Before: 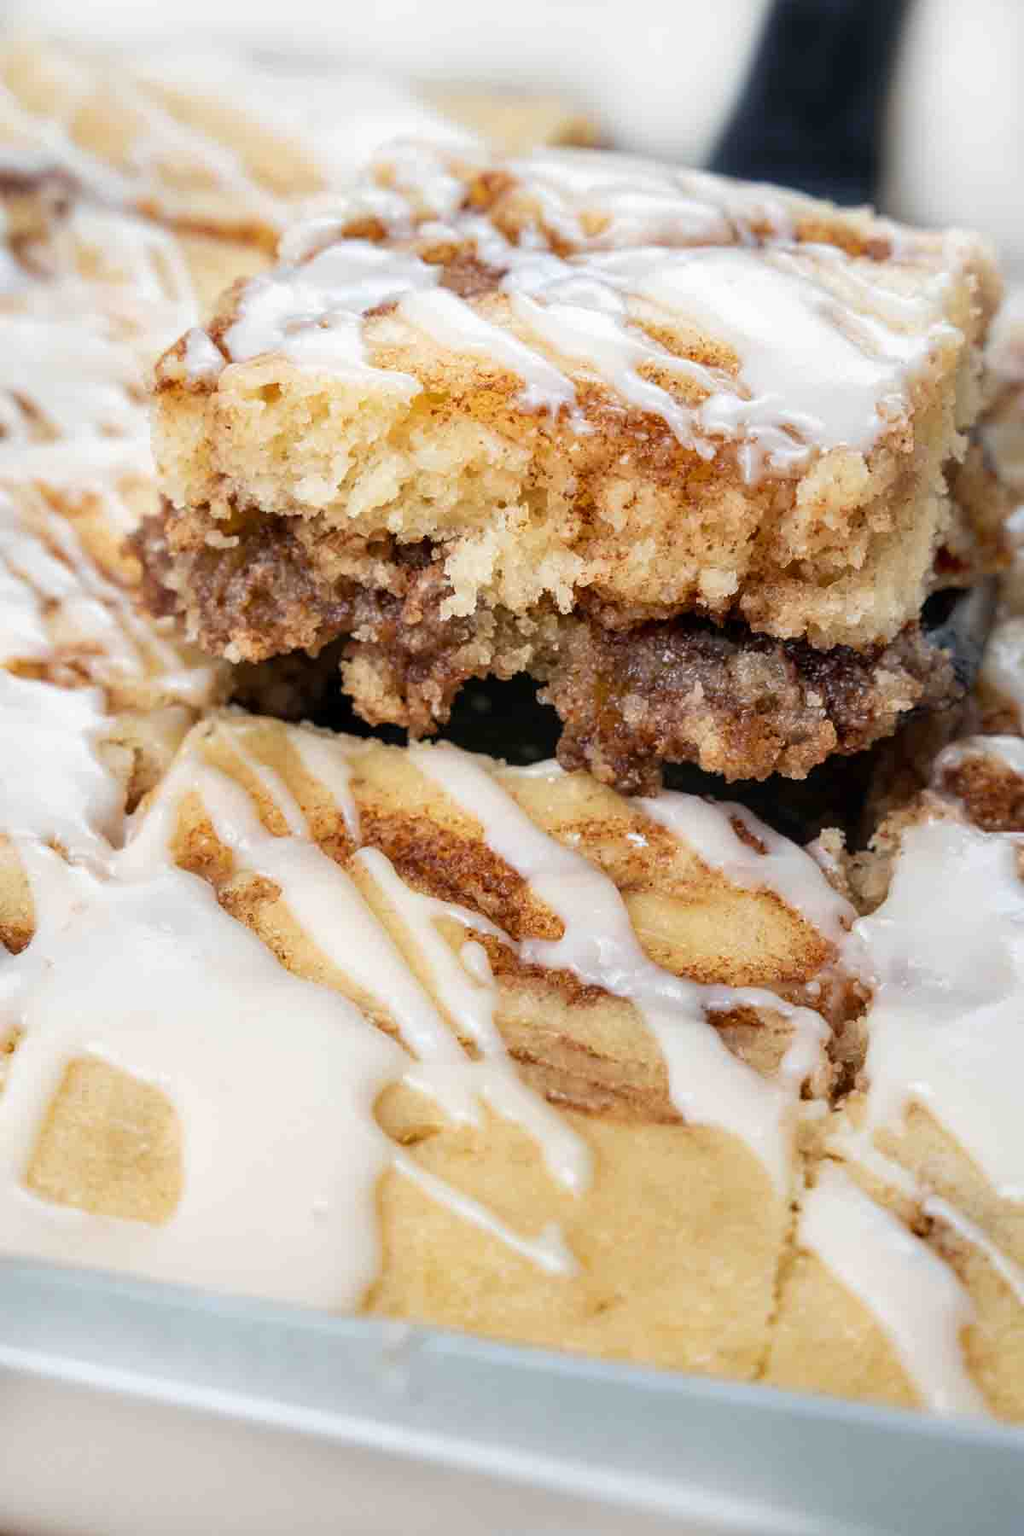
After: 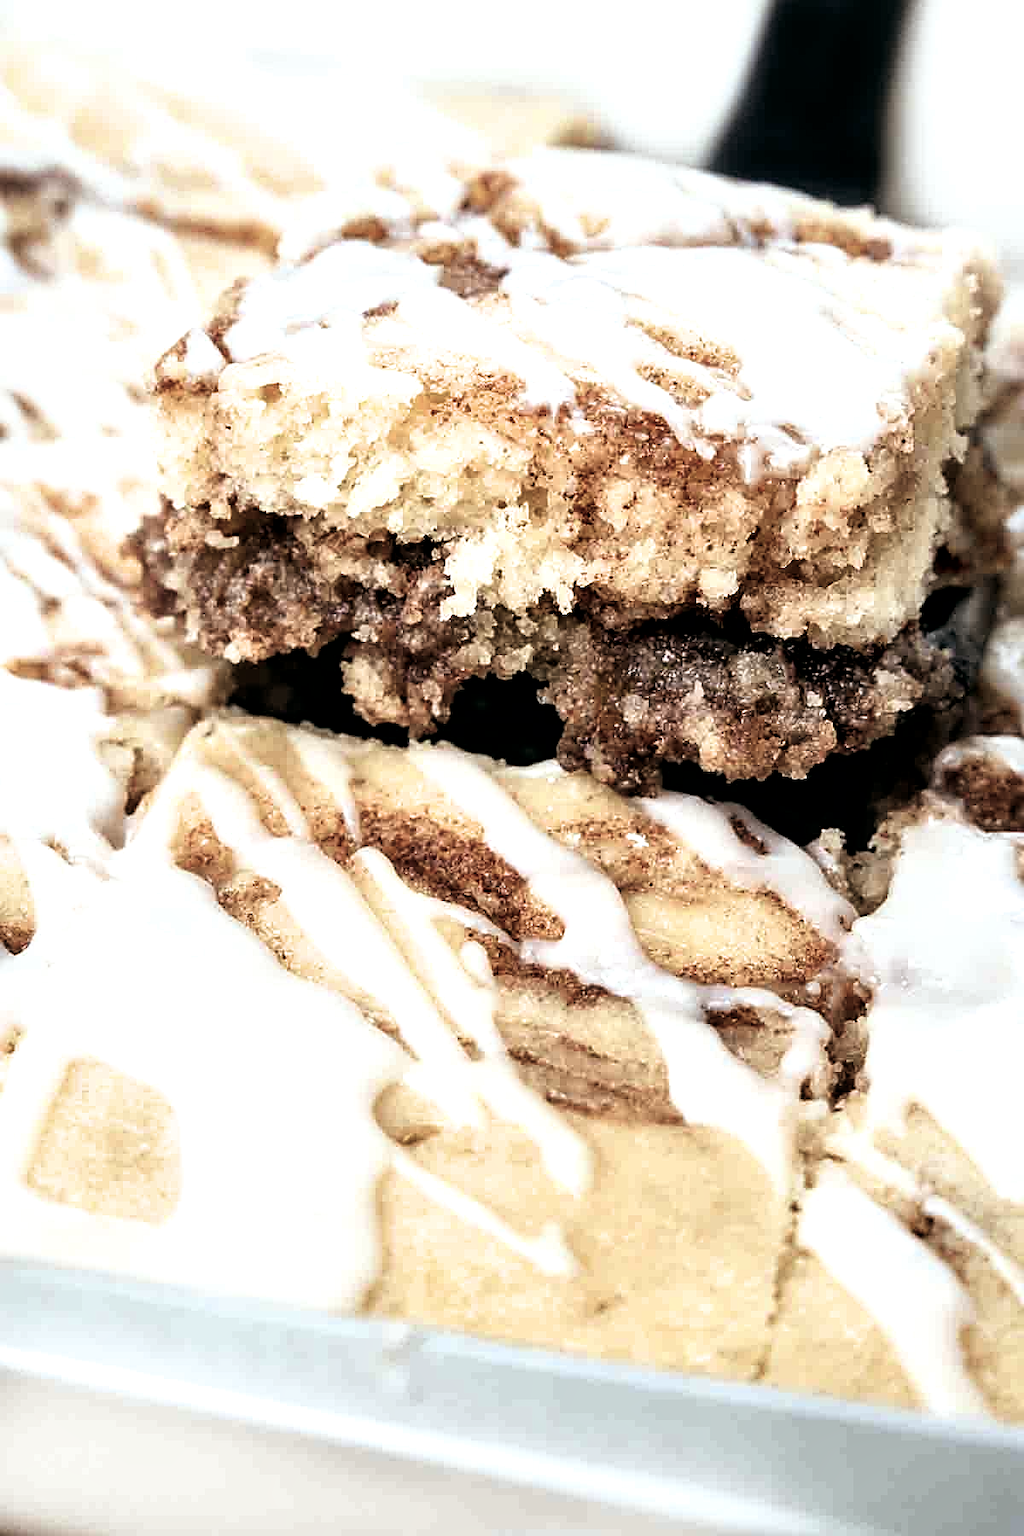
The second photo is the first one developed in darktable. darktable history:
color balance: lift [1, 0.994, 1.002, 1.006], gamma [0.957, 1.081, 1.016, 0.919], gain [0.97, 0.972, 1.01, 1.028], input saturation 91.06%, output saturation 79.8%
filmic rgb: white relative exposure 2.34 EV, hardness 6.59
sharpen: on, module defaults
tone equalizer: -8 EV -0.417 EV, -7 EV -0.389 EV, -6 EV -0.333 EV, -5 EV -0.222 EV, -3 EV 0.222 EV, -2 EV 0.333 EV, -1 EV 0.389 EV, +0 EV 0.417 EV, edges refinement/feathering 500, mask exposure compensation -1.57 EV, preserve details no
local contrast: mode bilateral grid, contrast 20, coarseness 50, detail 130%, midtone range 0.2
